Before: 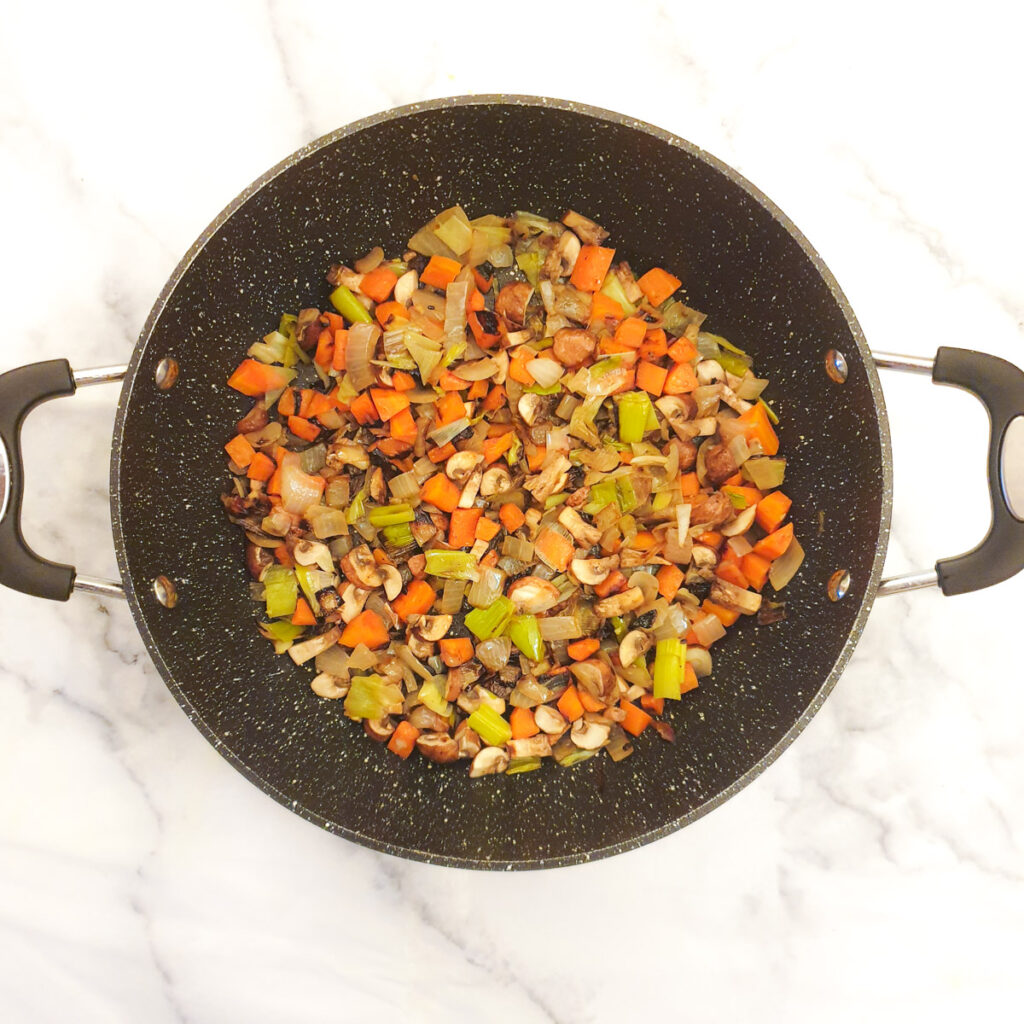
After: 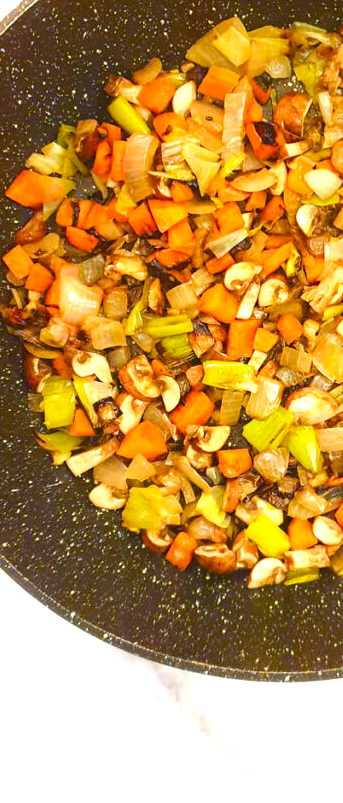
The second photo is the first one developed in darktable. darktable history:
color balance rgb: linear chroma grading › shadows -2.2%, linear chroma grading › highlights -15%, linear chroma grading › global chroma -10%, linear chroma grading › mid-tones -10%, perceptual saturation grading › global saturation 45%, perceptual saturation grading › highlights -50%, perceptual saturation grading › shadows 30%, perceptual brilliance grading › global brilliance 18%, global vibrance 45%
crop and rotate: left 21.77%, top 18.528%, right 44.676%, bottom 2.997%
